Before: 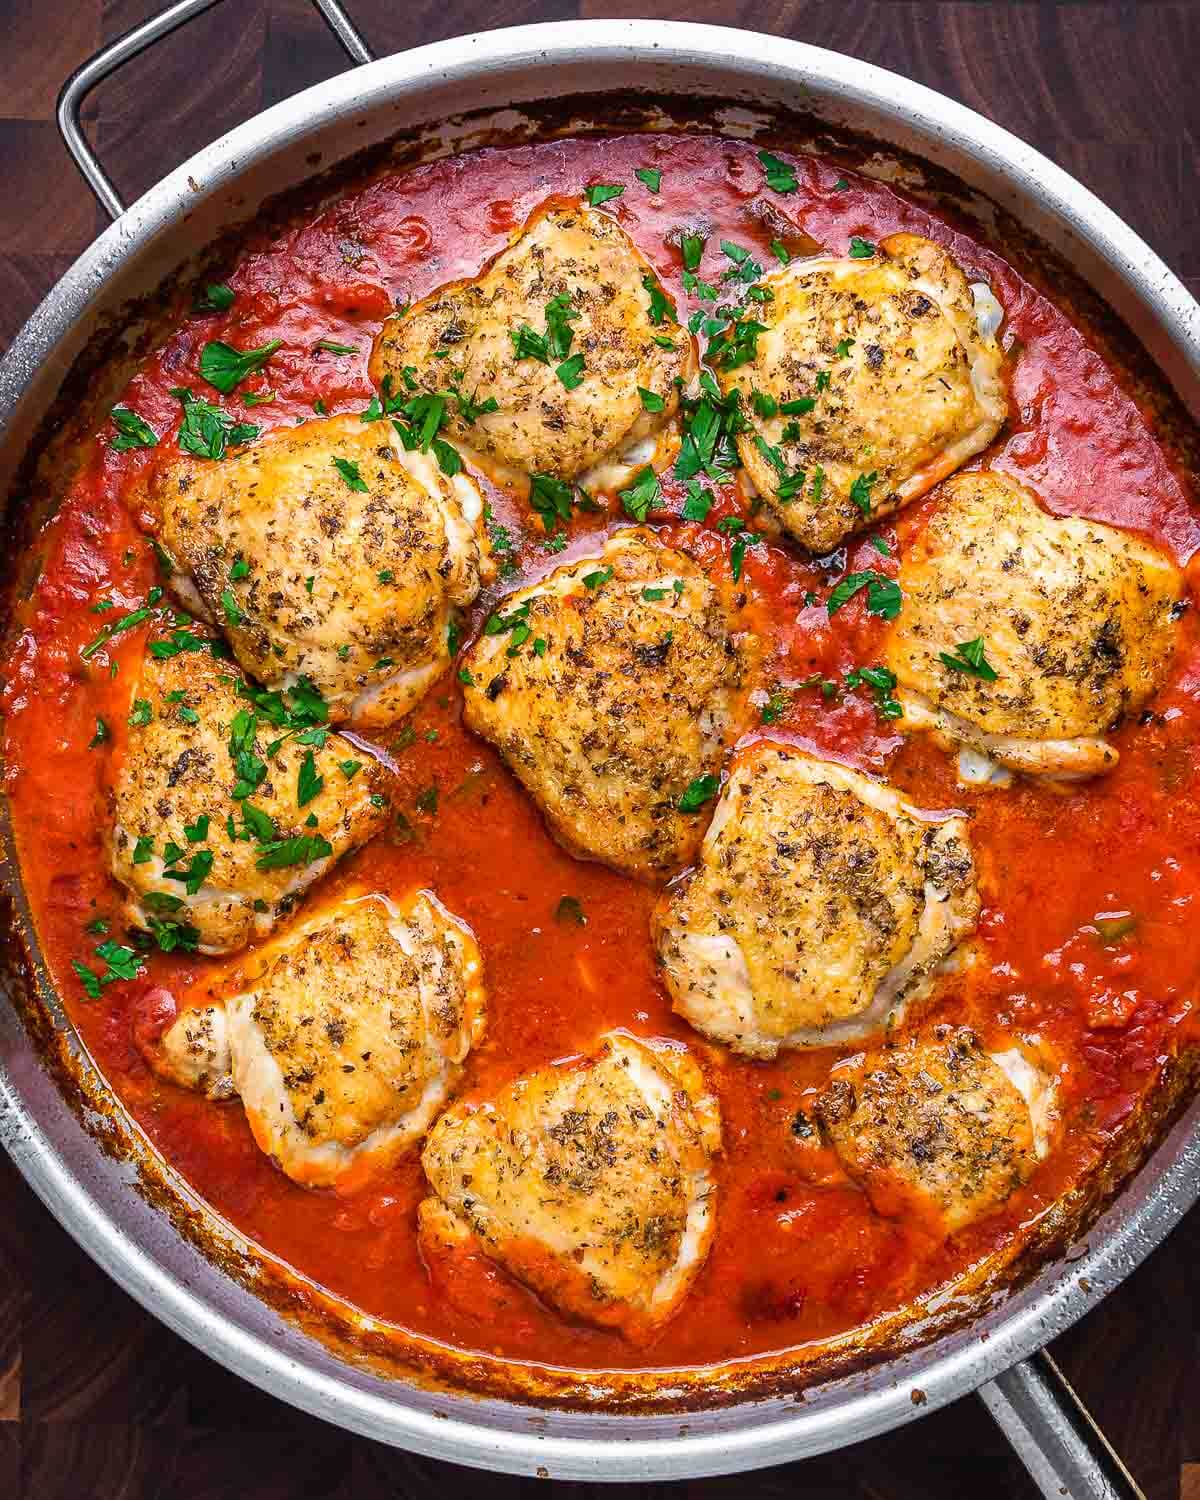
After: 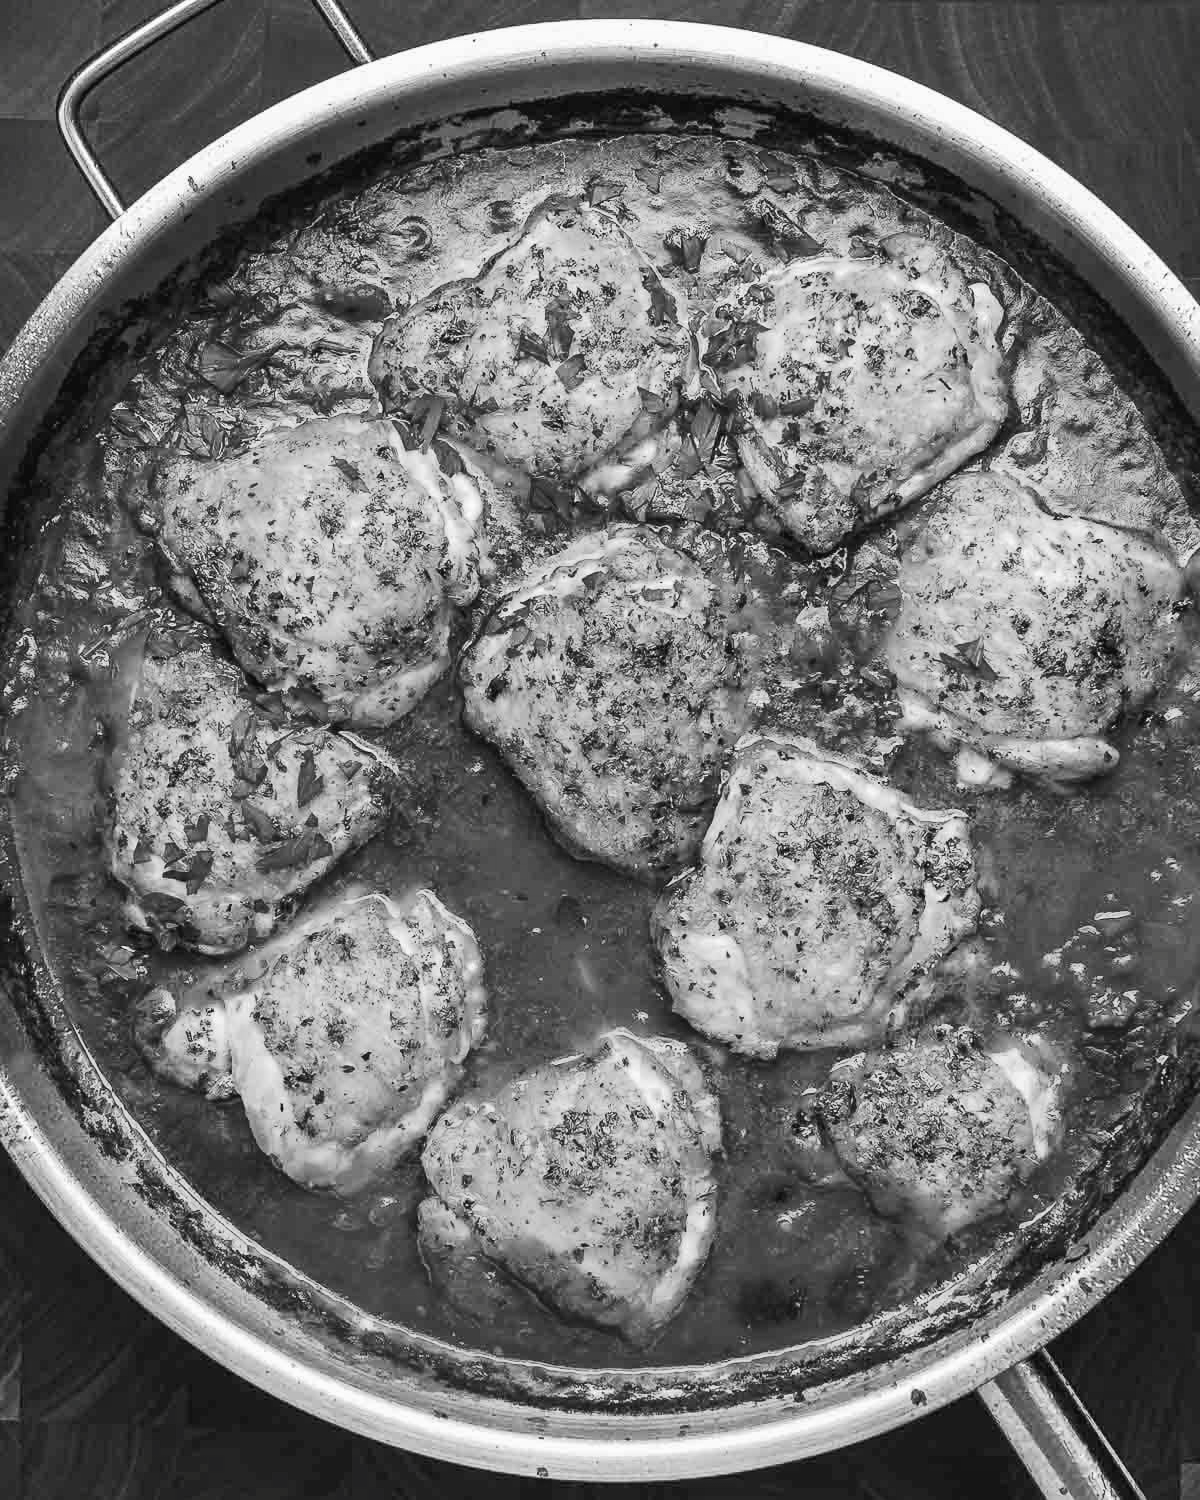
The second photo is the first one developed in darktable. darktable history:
tone curve: curves: ch0 [(0, 0) (0.003, 0.026) (0.011, 0.03) (0.025, 0.047) (0.044, 0.082) (0.069, 0.119) (0.1, 0.157) (0.136, 0.19) (0.177, 0.231) (0.224, 0.27) (0.277, 0.318) (0.335, 0.383) (0.399, 0.456) (0.468, 0.532) (0.543, 0.618) (0.623, 0.71) (0.709, 0.786) (0.801, 0.851) (0.898, 0.908) (1, 1)], preserve colors none
color look up table: target L [86.7, 86.7, 87.41, 75.88, 67, 61.32, 49.24, 34.88, 21.25, 201, 72.94, 62.46, 59.41, 55.8, 51.22, 41.83, 49.64, 44, 51.22, 45.36, 43.19, 32.32, 33.46, 9.598, 14.2, 2.461, 90.24, 80.97, 83.12, 74.42, 67.74, 64.74, 62.08, 71.47, 63.98, 46.84, 57.09, 37.13, 40.73, 23.07, 21.7, 17.06, 94.45, 83.12, 77.34, 79.88, 53.68, 48.44, 5.065], target a [-0.002 ×4, 0 ×6, -0.001, 0, 0, 0.001, 0, 0.001, 0, 0, 0, 0.001, 0, 0, 0.001, 0, 0, 0, -0.001, -0.001, -0.002, -0.001, 0, 0, 0, -0.001, 0, 0, 0, 0.001, 0, 0, 0, -0.001, -0.001, -0.002, -0.001, 0, 0.001, 0, 0], target b [0.022 ×4, 0.002, 0.002, 0.001, 0.001, 0.001, -0.001, 0.002, 0.002, 0.002, -0.004, 0.001, -0.003, 0.001, 0.001, 0.001, -0.003, 0.001, -0.003, -0.003, -0.001, -0.001, 0.001, 0.001, 0.022, 0.023, 0.022, 0.002 ×5, 0.001, 0.002, -0.003, -0.003, 0.001, 0.001, 0.009, 0, 0.023, 0.002, 0.001, -0.002, 0.001, 0.001], num patches 49
